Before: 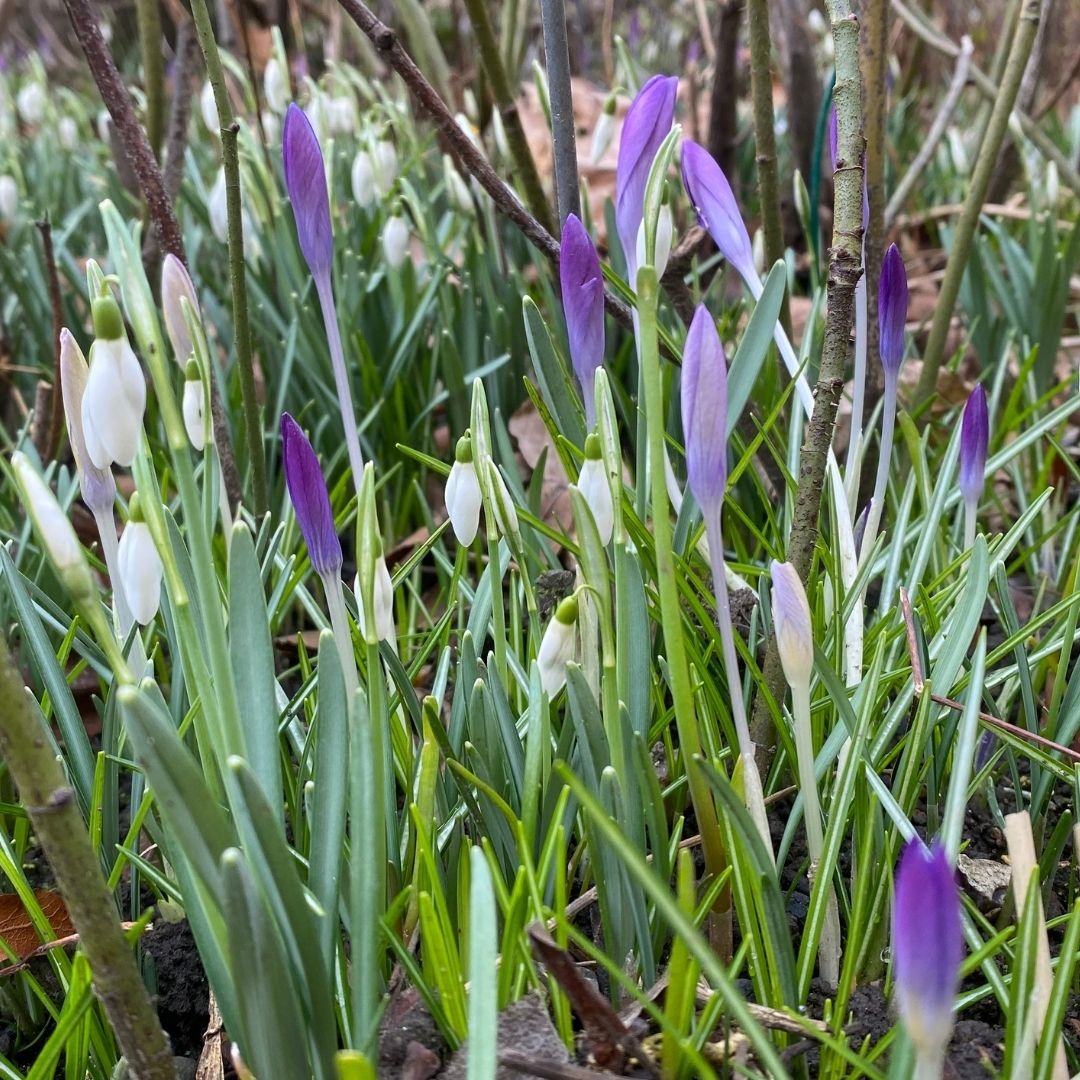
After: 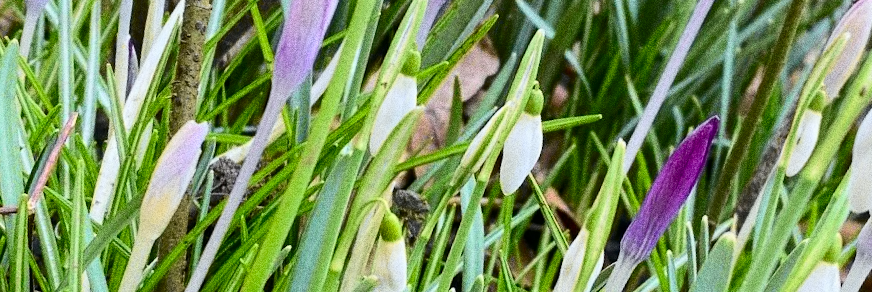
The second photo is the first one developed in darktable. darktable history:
grain: strength 49.07%
local contrast: mode bilateral grid, contrast 20, coarseness 50, detail 120%, midtone range 0.2
crop and rotate: angle 16.12°, top 30.835%, bottom 35.653%
tone curve: curves: ch0 [(0, 0.003) (0.113, 0.081) (0.207, 0.184) (0.515, 0.612) (0.712, 0.793) (0.984, 0.961)]; ch1 [(0, 0) (0.172, 0.123) (0.317, 0.272) (0.414, 0.382) (0.476, 0.479) (0.505, 0.498) (0.534, 0.534) (0.621, 0.65) (0.709, 0.764) (1, 1)]; ch2 [(0, 0) (0.411, 0.424) (0.505, 0.505) (0.521, 0.524) (0.537, 0.57) (0.65, 0.699) (1, 1)], color space Lab, independent channels, preserve colors none
